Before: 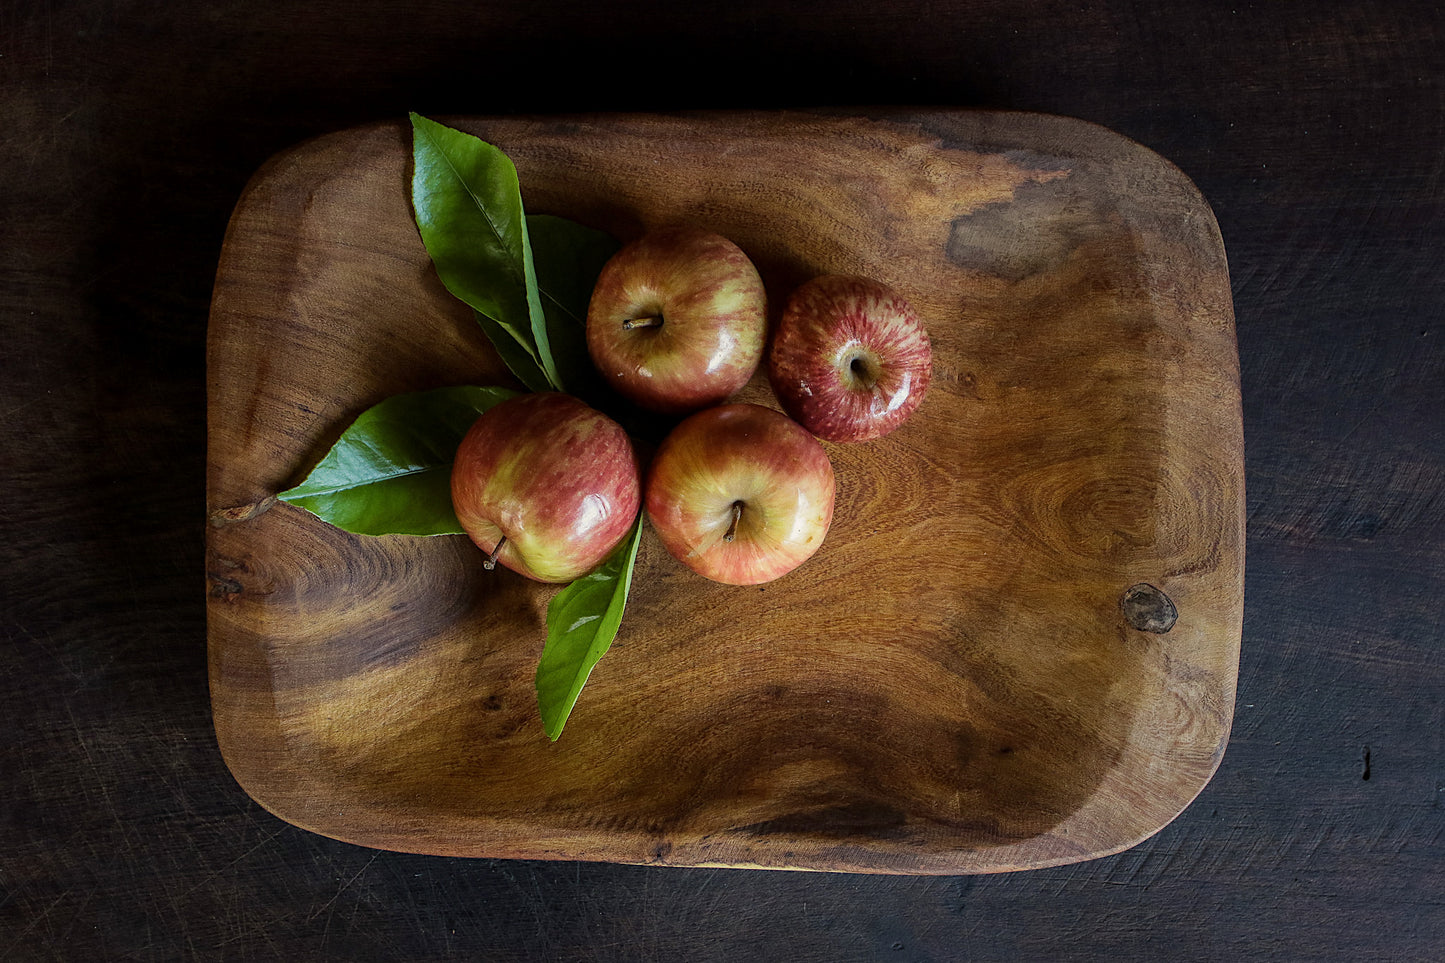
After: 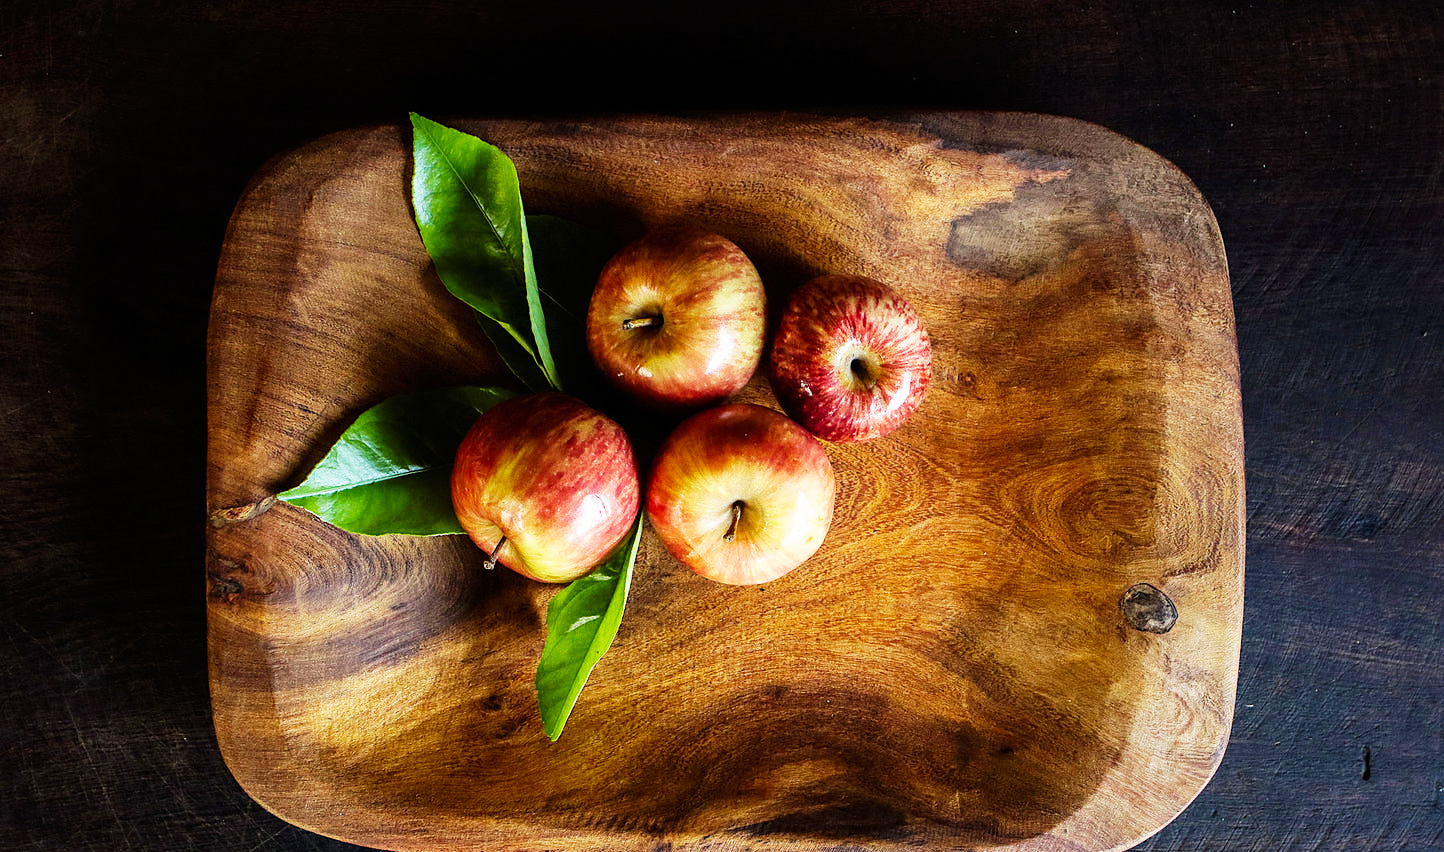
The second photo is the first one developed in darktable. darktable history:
base curve: curves: ch0 [(0, 0) (0.007, 0.004) (0.027, 0.03) (0.046, 0.07) (0.207, 0.54) (0.442, 0.872) (0.673, 0.972) (1, 1)], preserve colors none
crop and rotate: top 0%, bottom 11.49%
